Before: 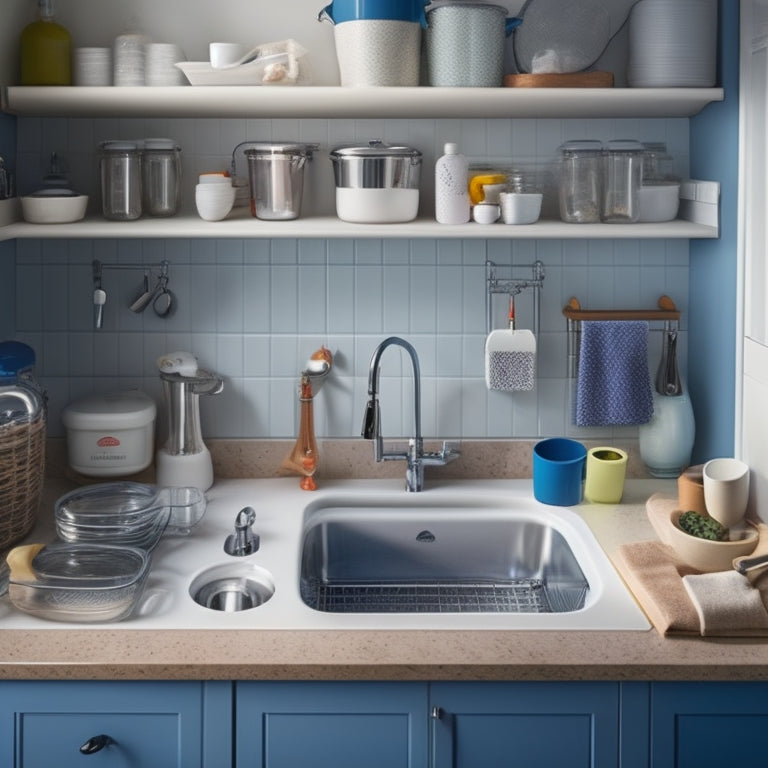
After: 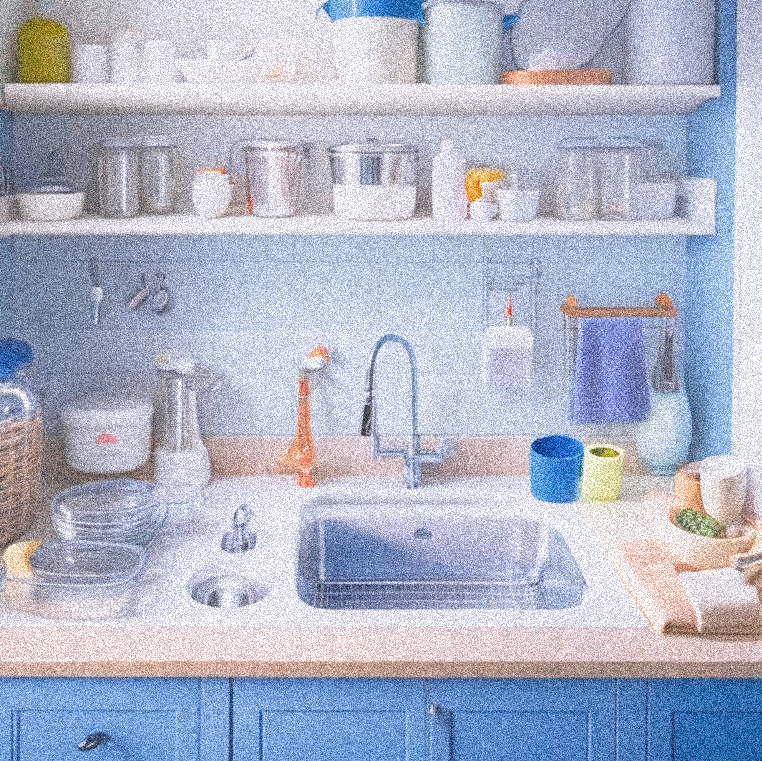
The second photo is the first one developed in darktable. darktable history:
crop: left 0.434%, top 0.485%, right 0.244%, bottom 0.386%
filmic rgb: middle gray luminance 2.5%, black relative exposure -10 EV, white relative exposure 7 EV, threshold 6 EV, dynamic range scaling 10%, target black luminance 0%, hardness 3.19, latitude 44.39%, contrast 0.682, highlights saturation mix 5%, shadows ↔ highlights balance 13.63%, add noise in highlights 0, color science v3 (2019), use custom middle-gray values true, iterations of high-quality reconstruction 0, contrast in highlights soft, enable highlight reconstruction true
white balance: red 1.004, blue 1.096
grain: coarseness 3.75 ISO, strength 100%, mid-tones bias 0%
